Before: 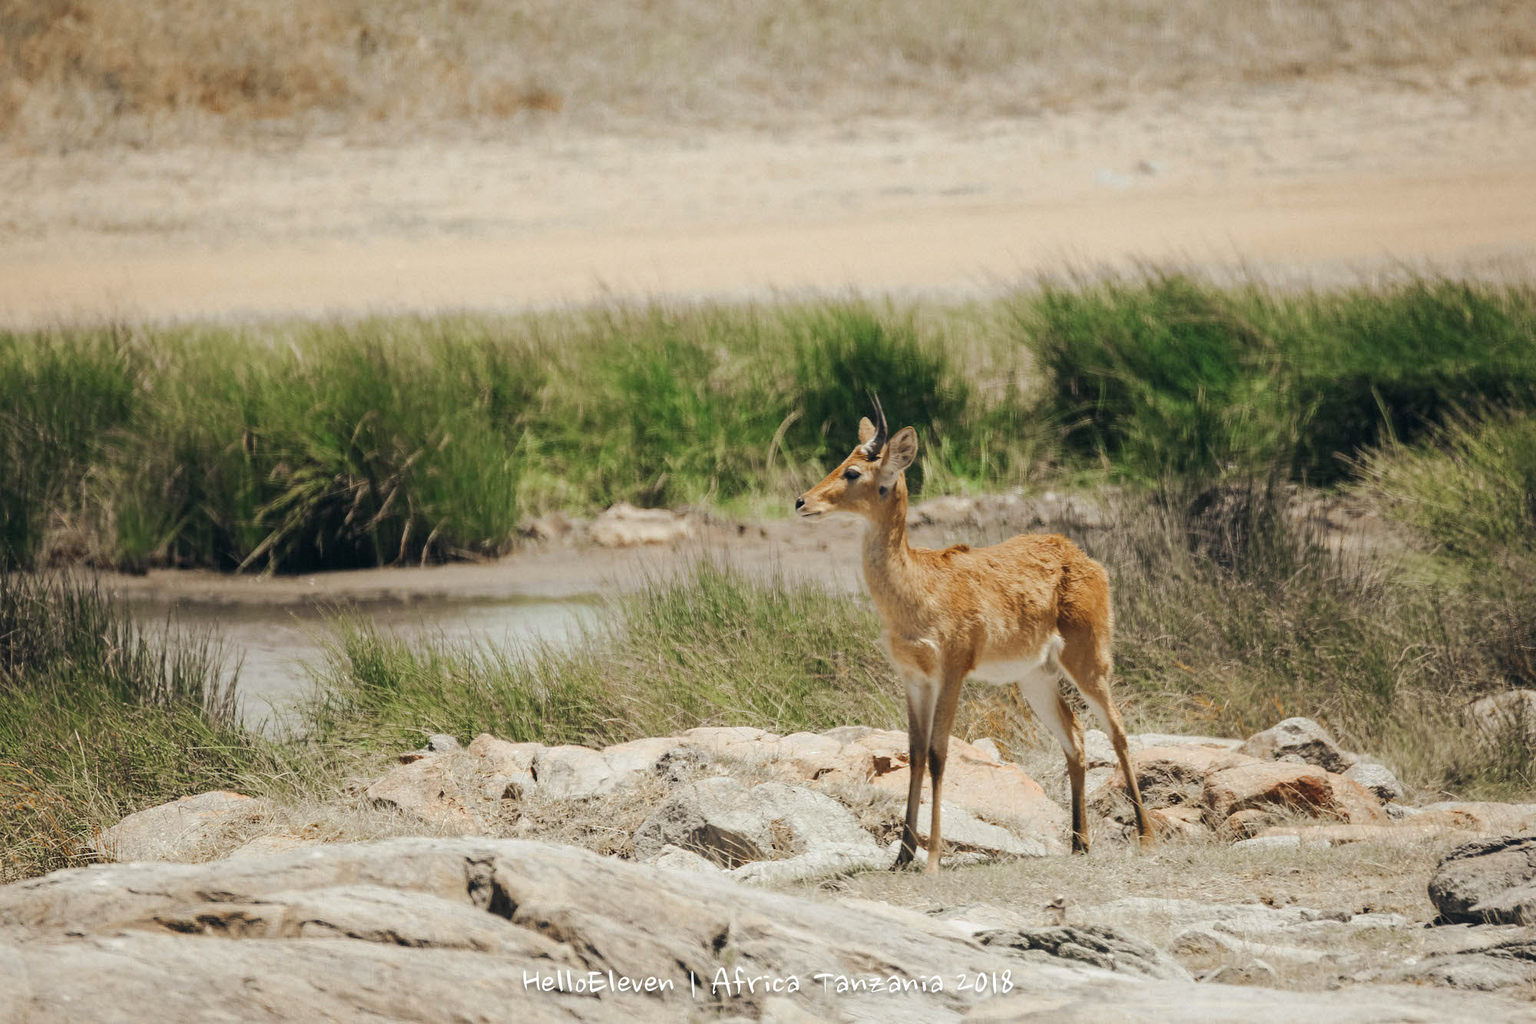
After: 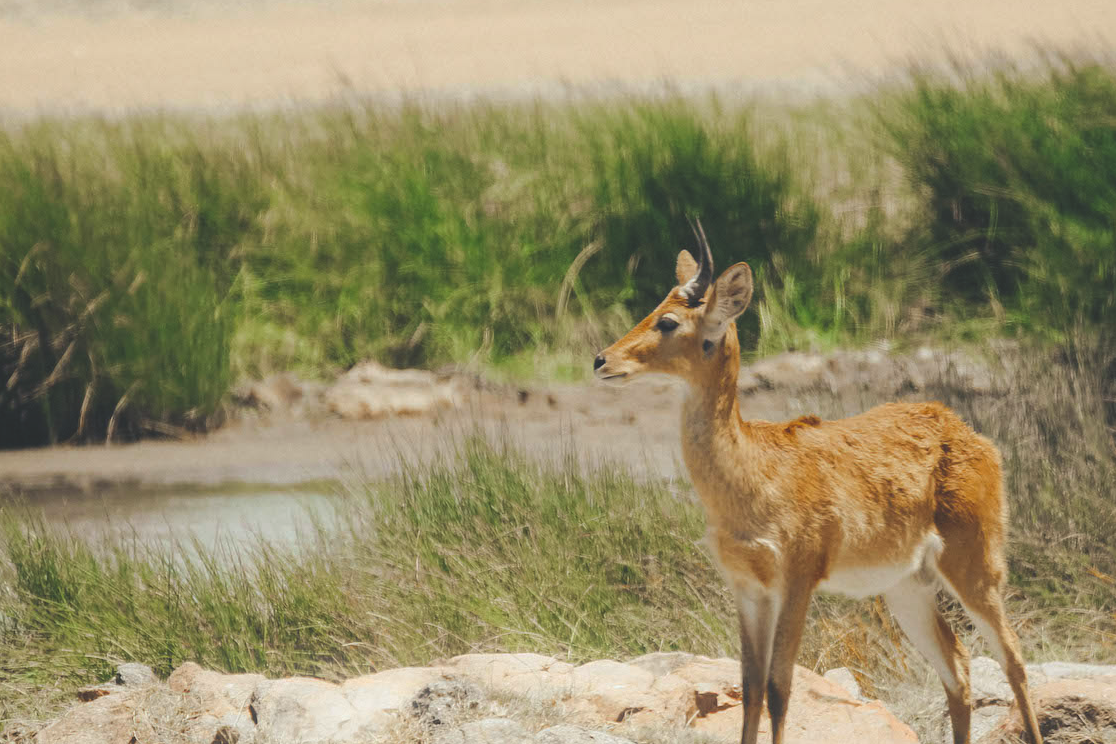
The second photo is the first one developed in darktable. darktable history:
bloom: size 5%, threshold 95%, strength 15%
crop and rotate: left 22.13%, top 22.054%, right 22.026%, bottom 22.102%
color balance rgb: perceptual saturation grading › global saturation 20%, global vibrance 10%
exposure: black level correction -0.023, exposure -0.039 EV, compensate highlight preservation false
white balance: emerald 1
